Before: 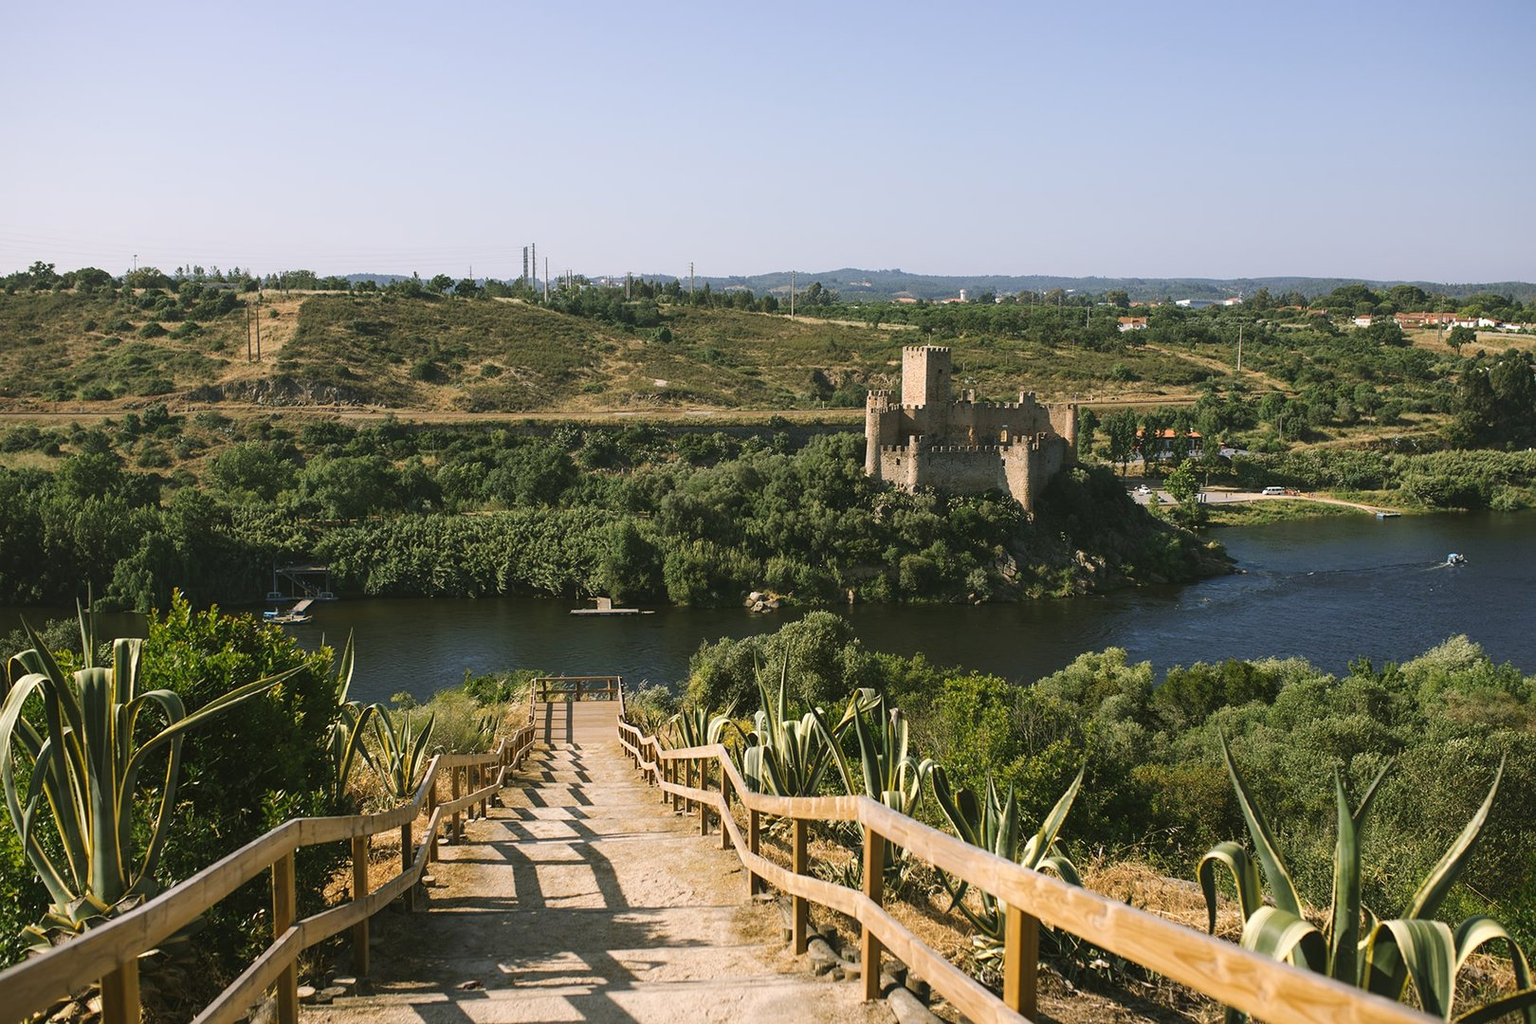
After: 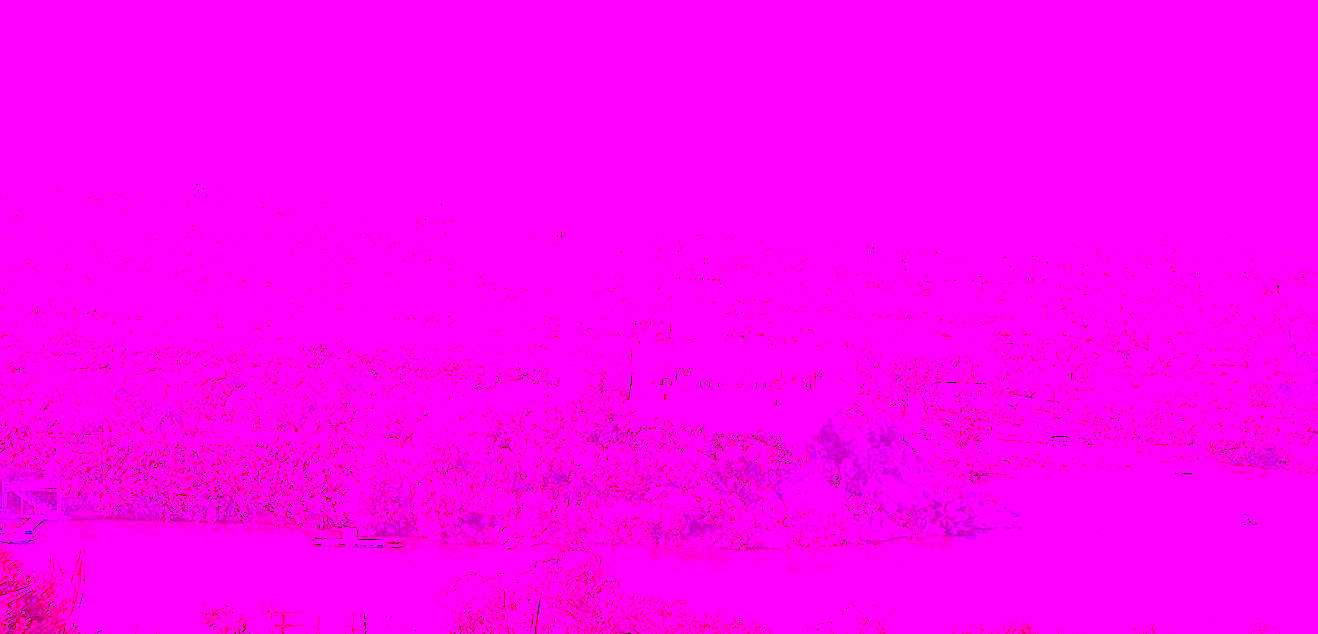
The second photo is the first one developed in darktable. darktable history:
crop: left 18.38%, top 11.092%, right 2.134%, bottom 33.217%
color balance: mode lift, gamma, gain (sRGB)
white balance: red 8, blue 8
rotate and perspective: rotation 2.17°, automatic cropping off
exposure: exposure 0.127 EV, compensate highlight preservation false
color correction: highlights a* 15.46, highlights b* -20.56
